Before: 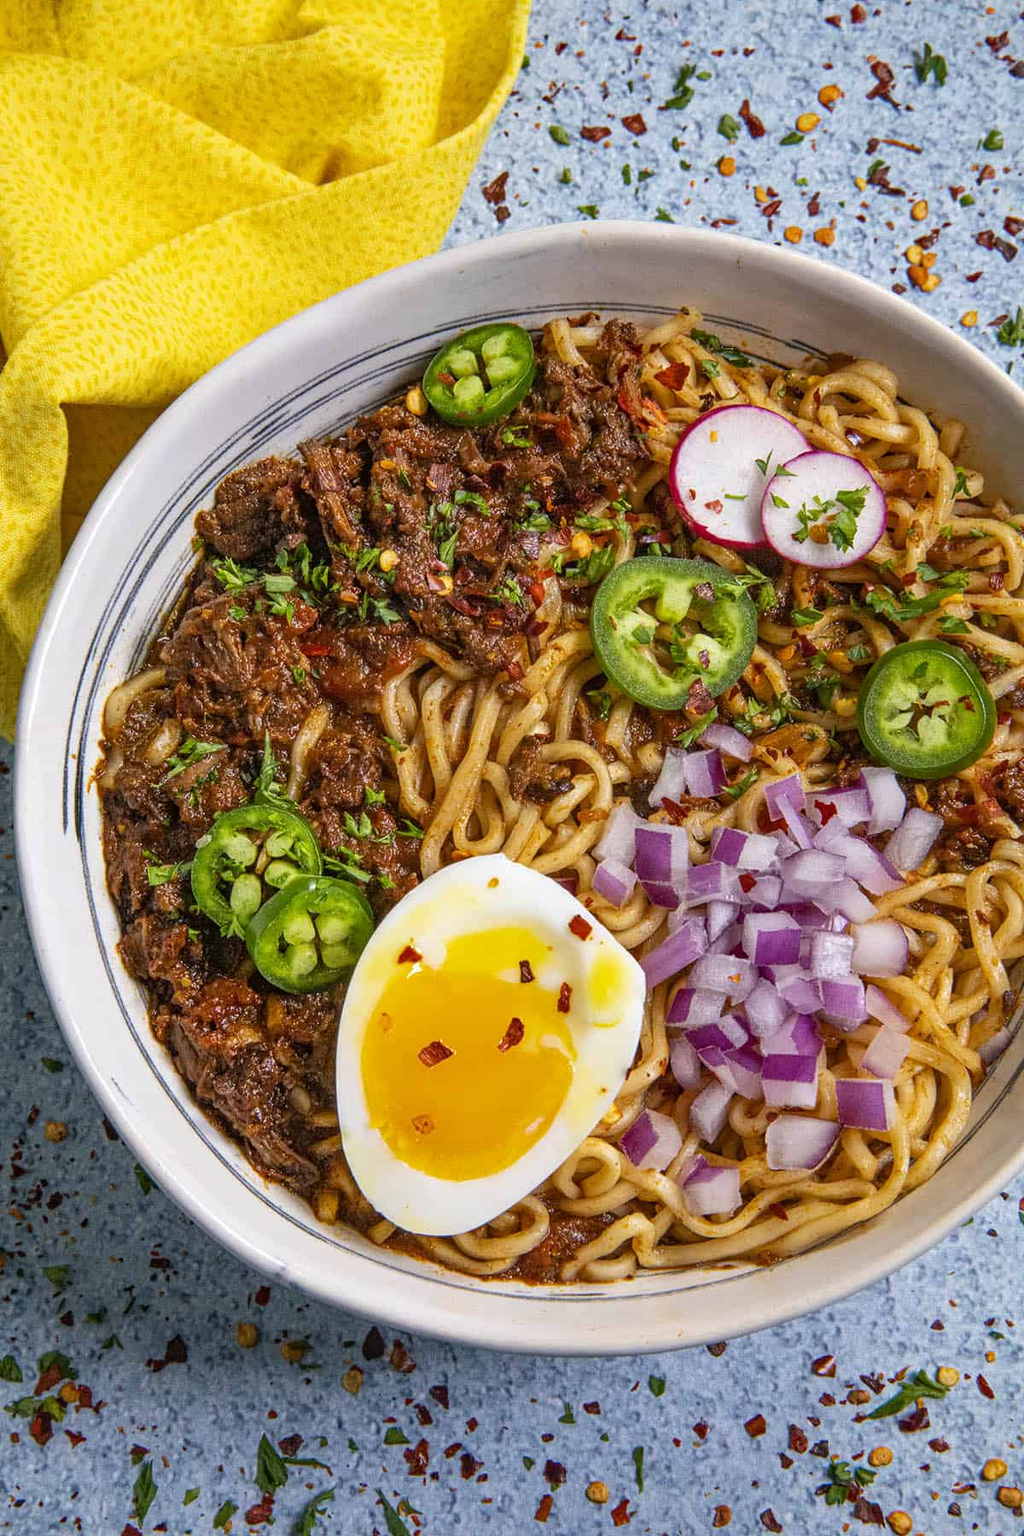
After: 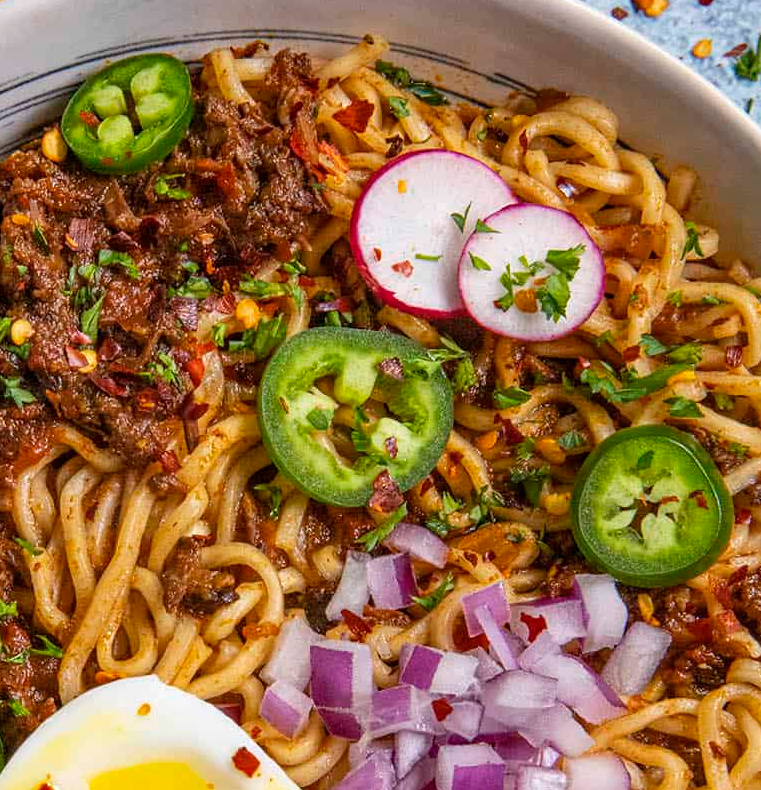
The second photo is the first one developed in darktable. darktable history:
crop: left 36.176%, top 18.103%, right 0.386%, bottom 37.977%
